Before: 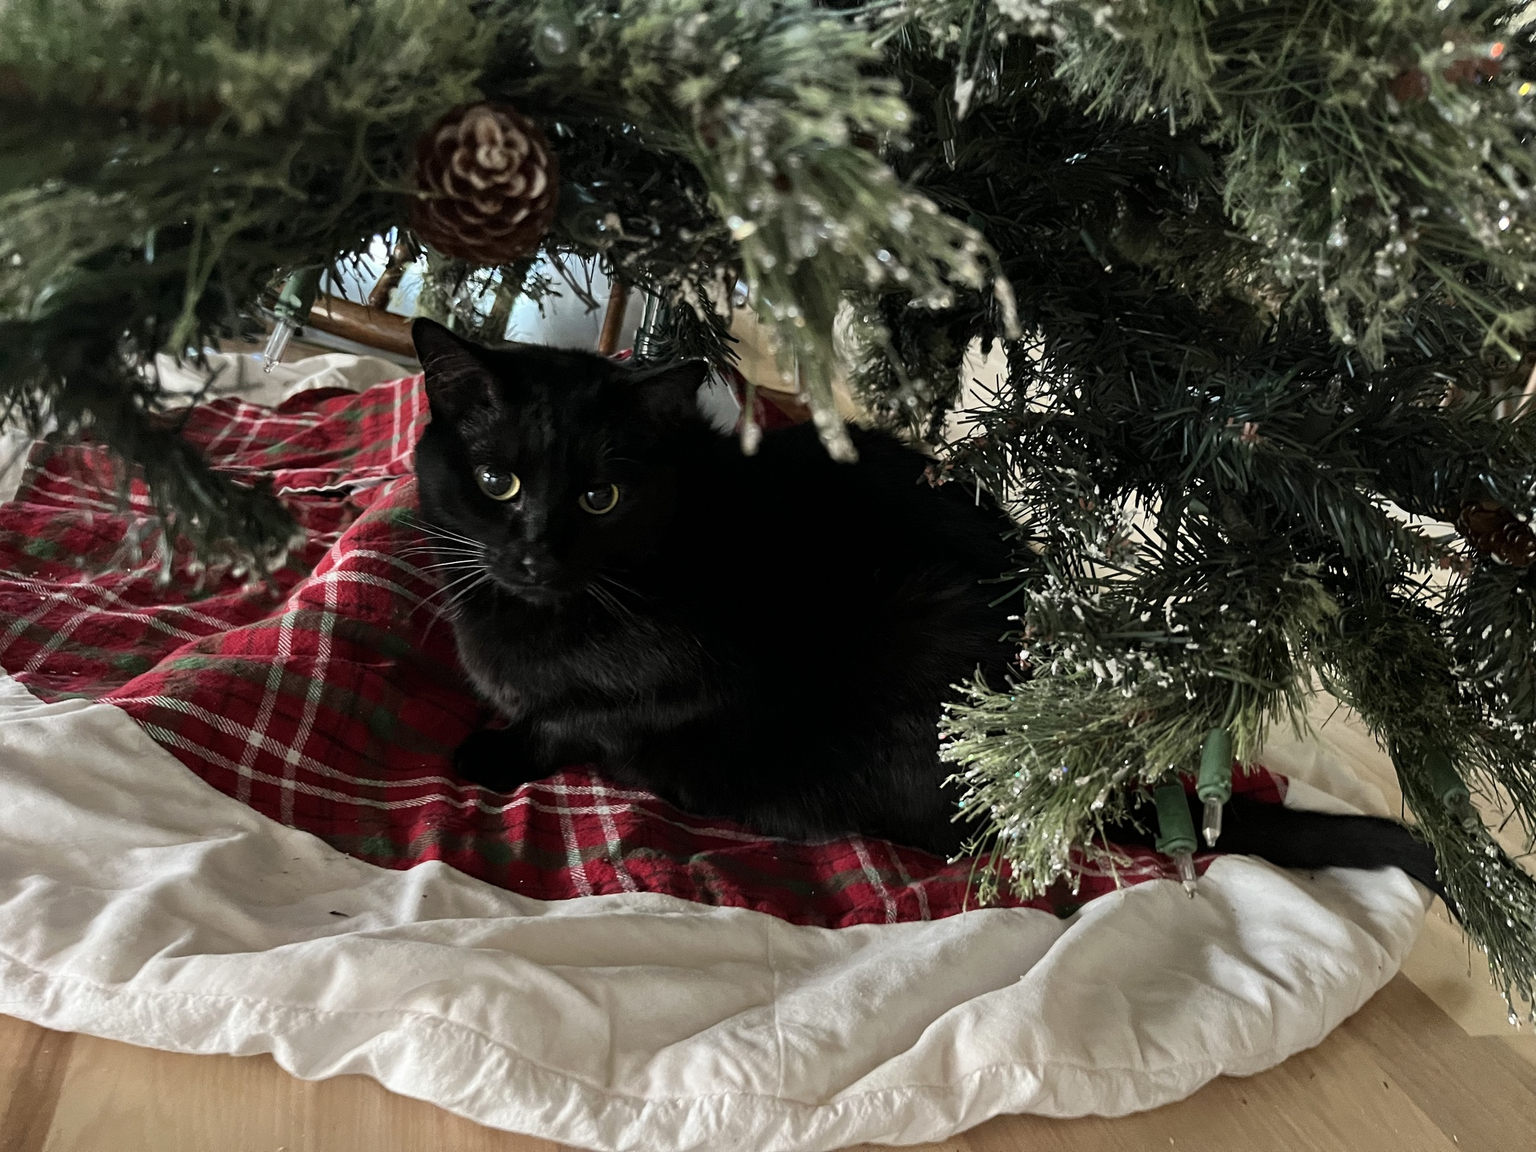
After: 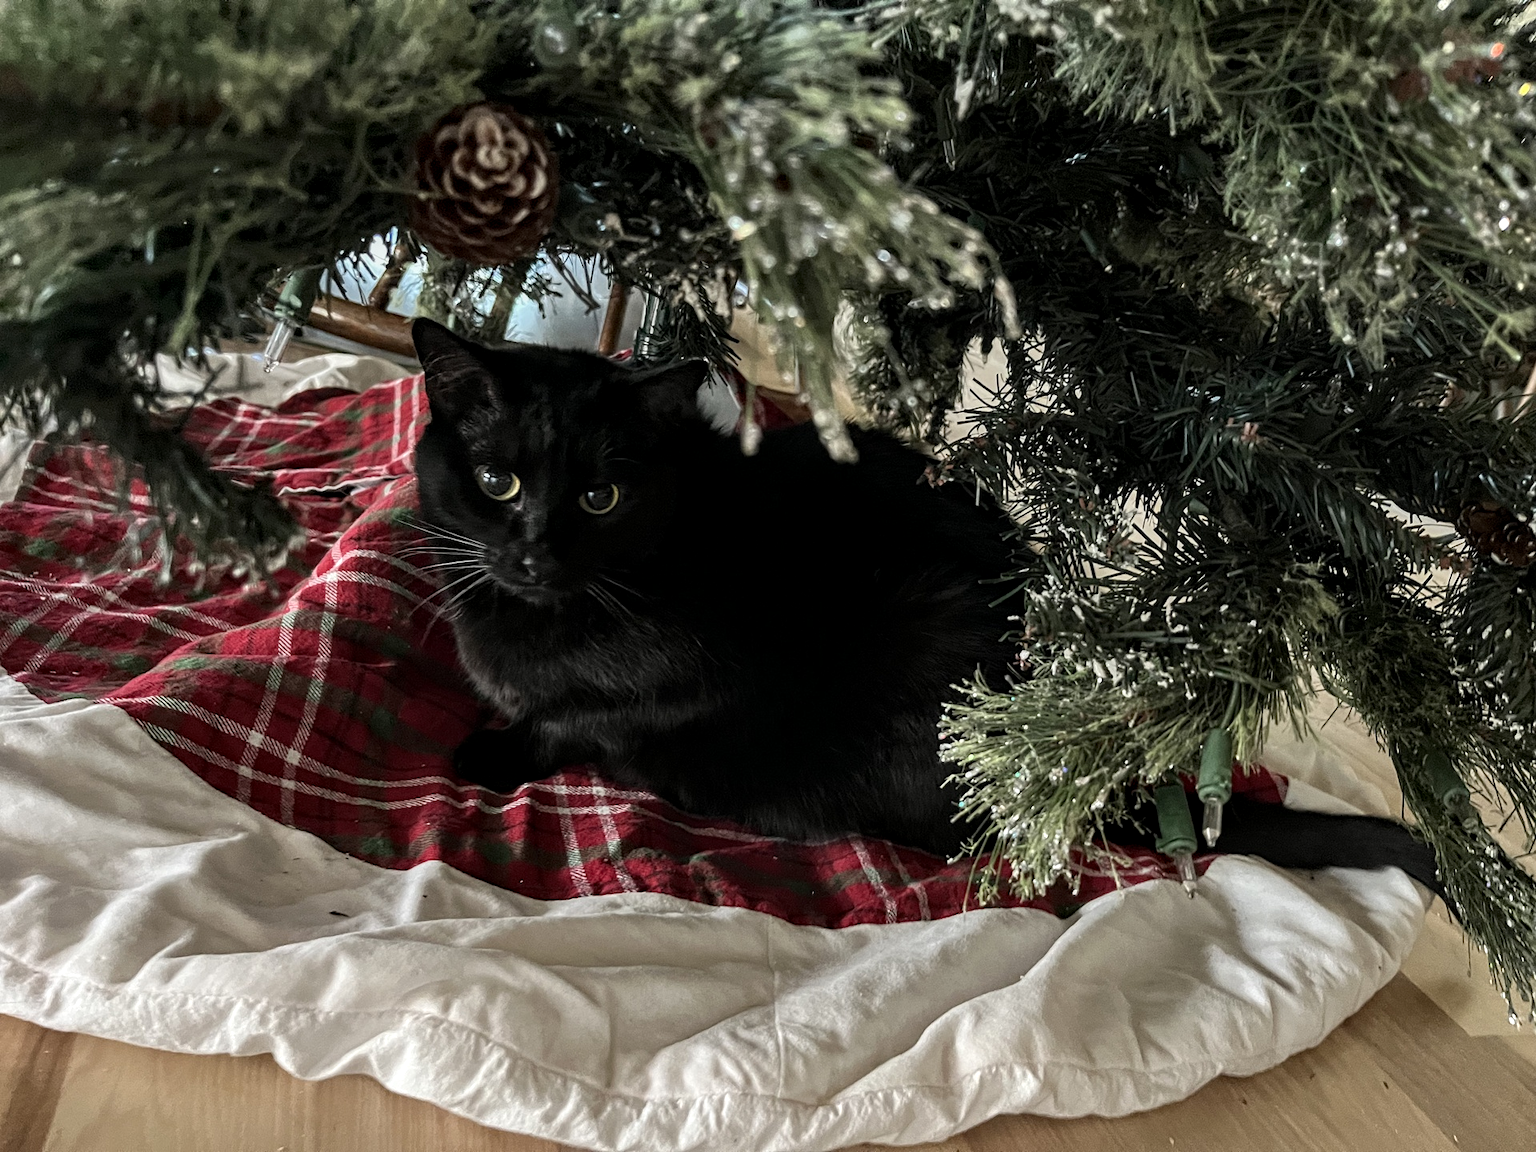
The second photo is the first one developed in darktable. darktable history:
contrast equalizer: octaves 7, y [[0.5, 0.502, 0.506, 0.511, 0.52, 0.537], [0.5 ×6], [0.505, 0.509, 0.518, 0.534, 0.553, 0.561], [0 ×6], [0 ×6]]
local contrast: on, module defaults
